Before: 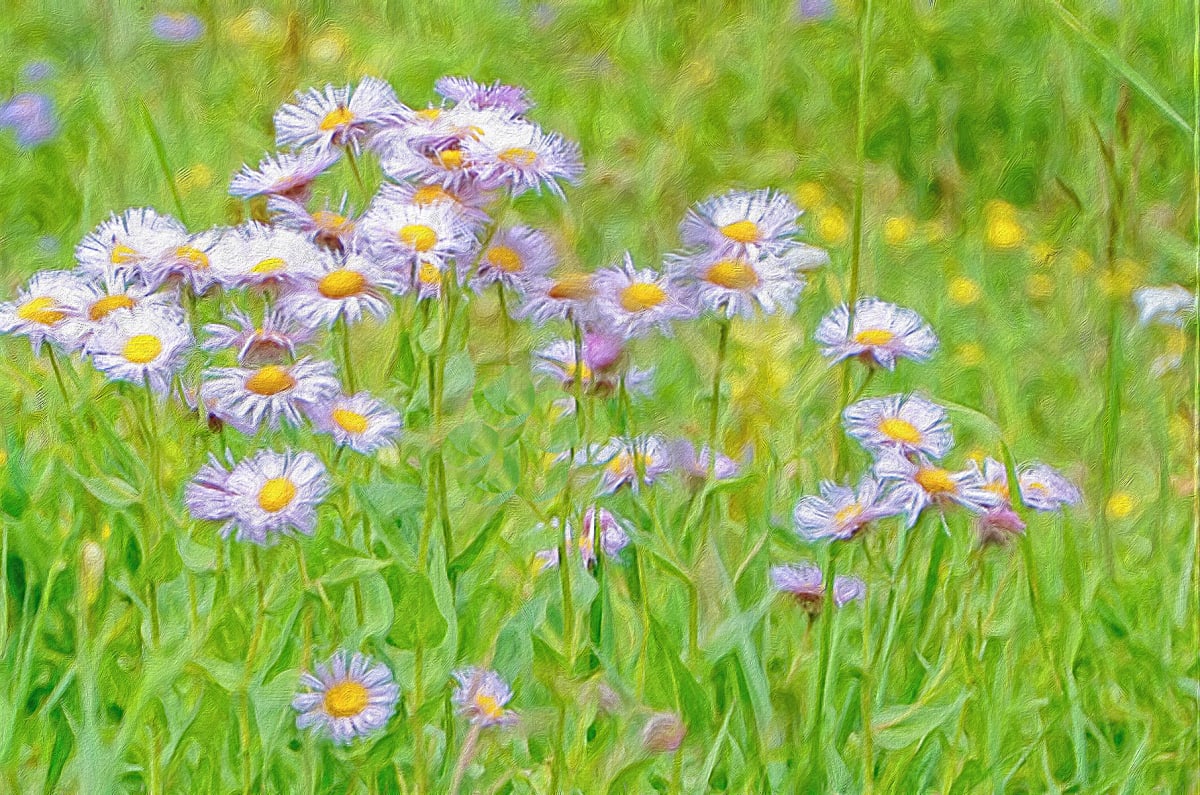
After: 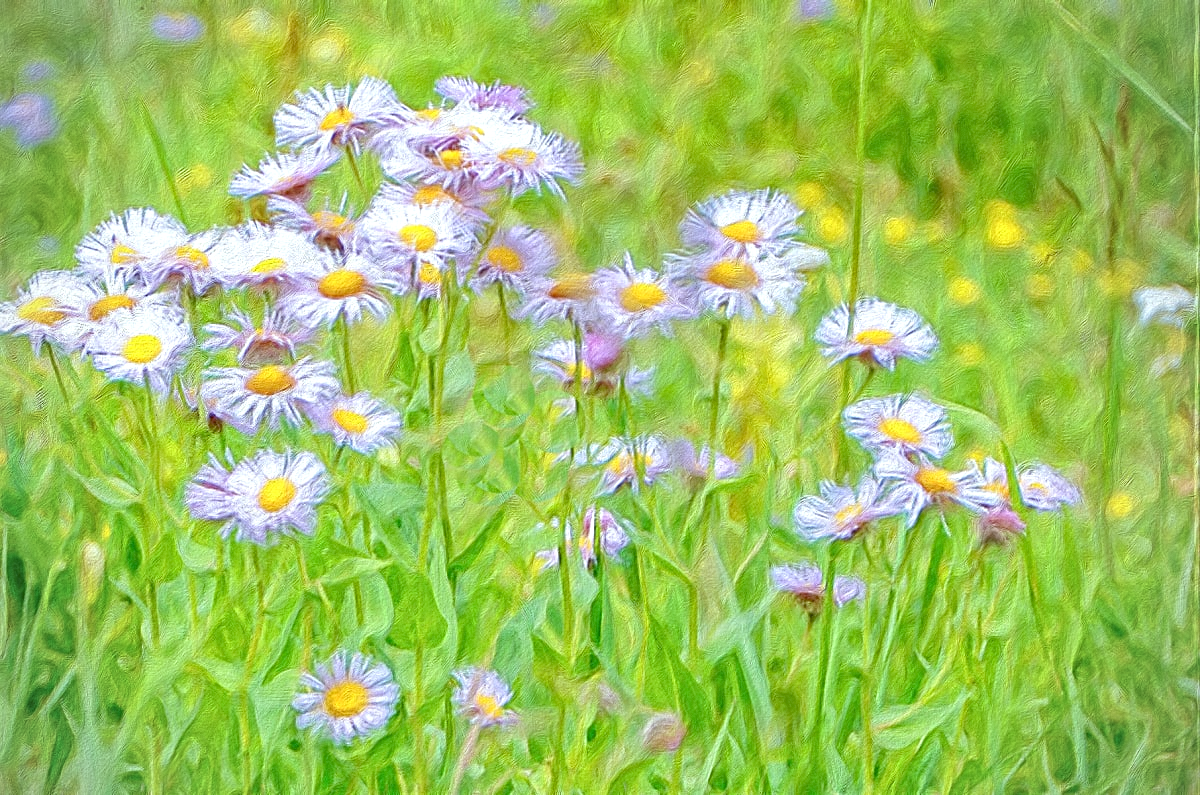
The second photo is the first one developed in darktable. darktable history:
color balance: lift [1.004, 1.002, 1.002, 0.998], gamma [1, 1.007, 1.002, 0.993], gain [1, 0.977, 1.013, 1.023], contrast -3.64%
vignetting: fall-off radius 63.6%
white balance: red 0.986, blue 1.01
grain: coarseness 14.57 ISO, strength 8.8%
exposure: black level correction 0.005, exposure 0.417 EV, compensate highlight preservation false
